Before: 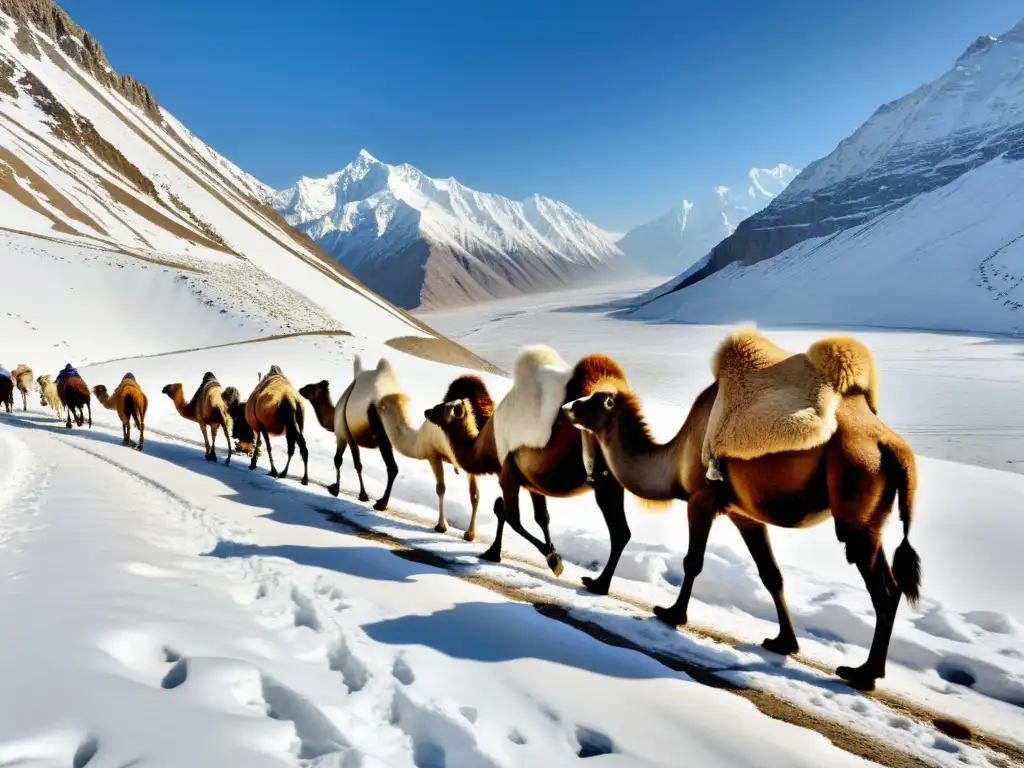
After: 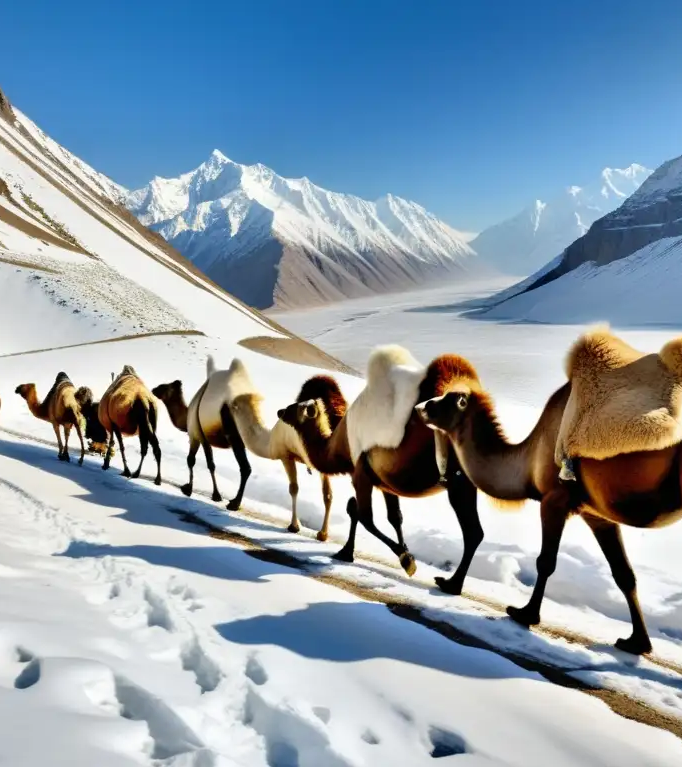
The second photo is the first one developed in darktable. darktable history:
crop and rotate: left 14.364%, right 18.954%
